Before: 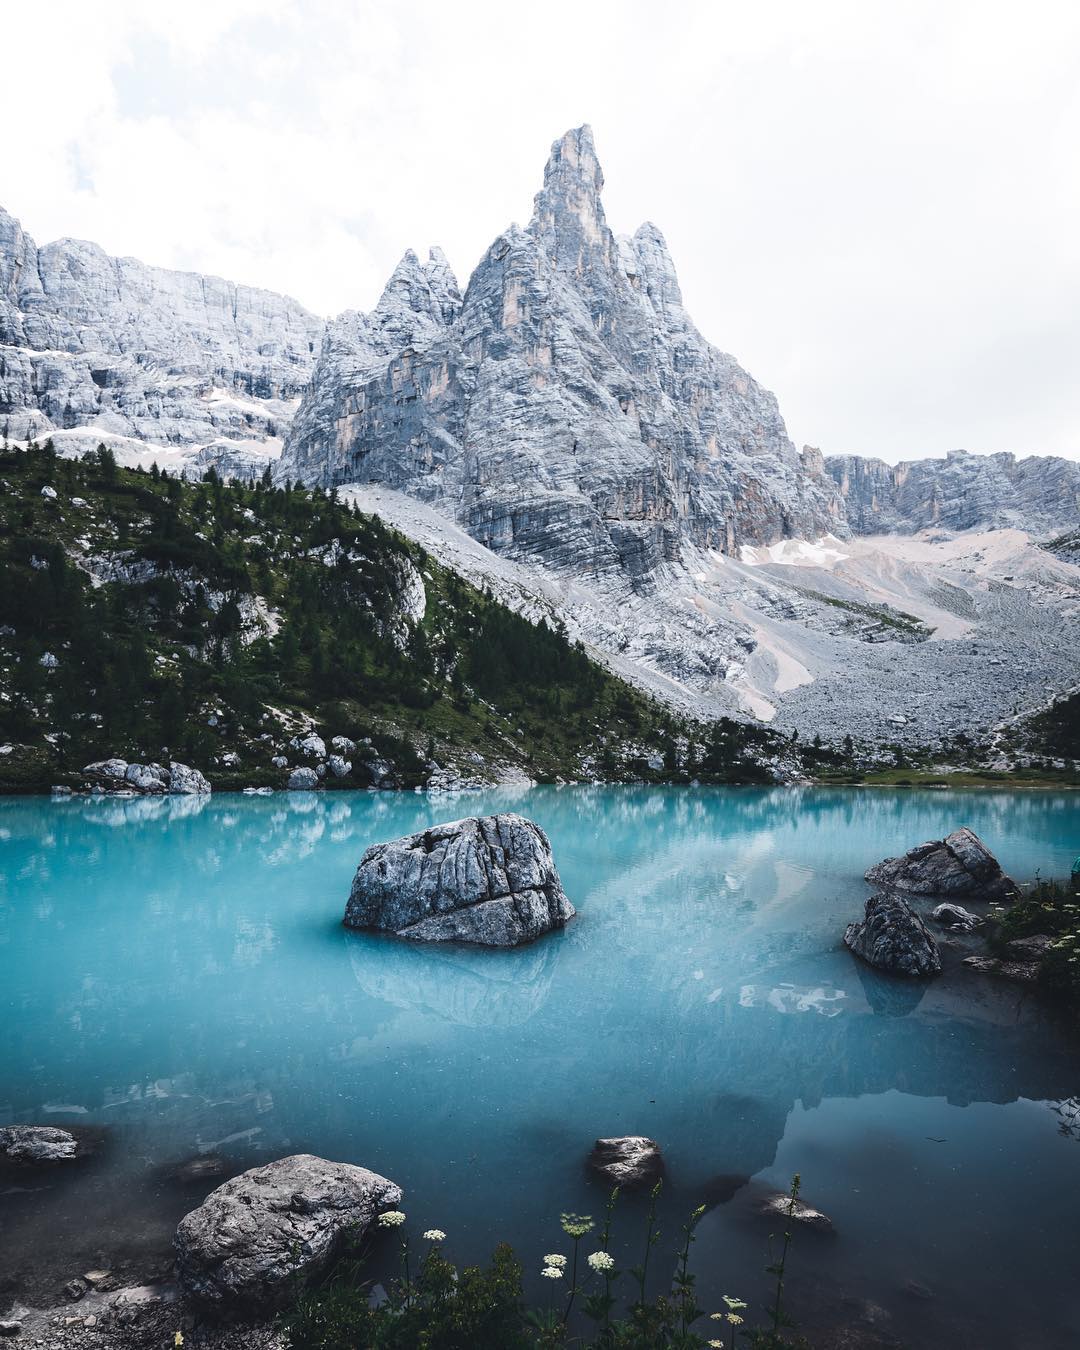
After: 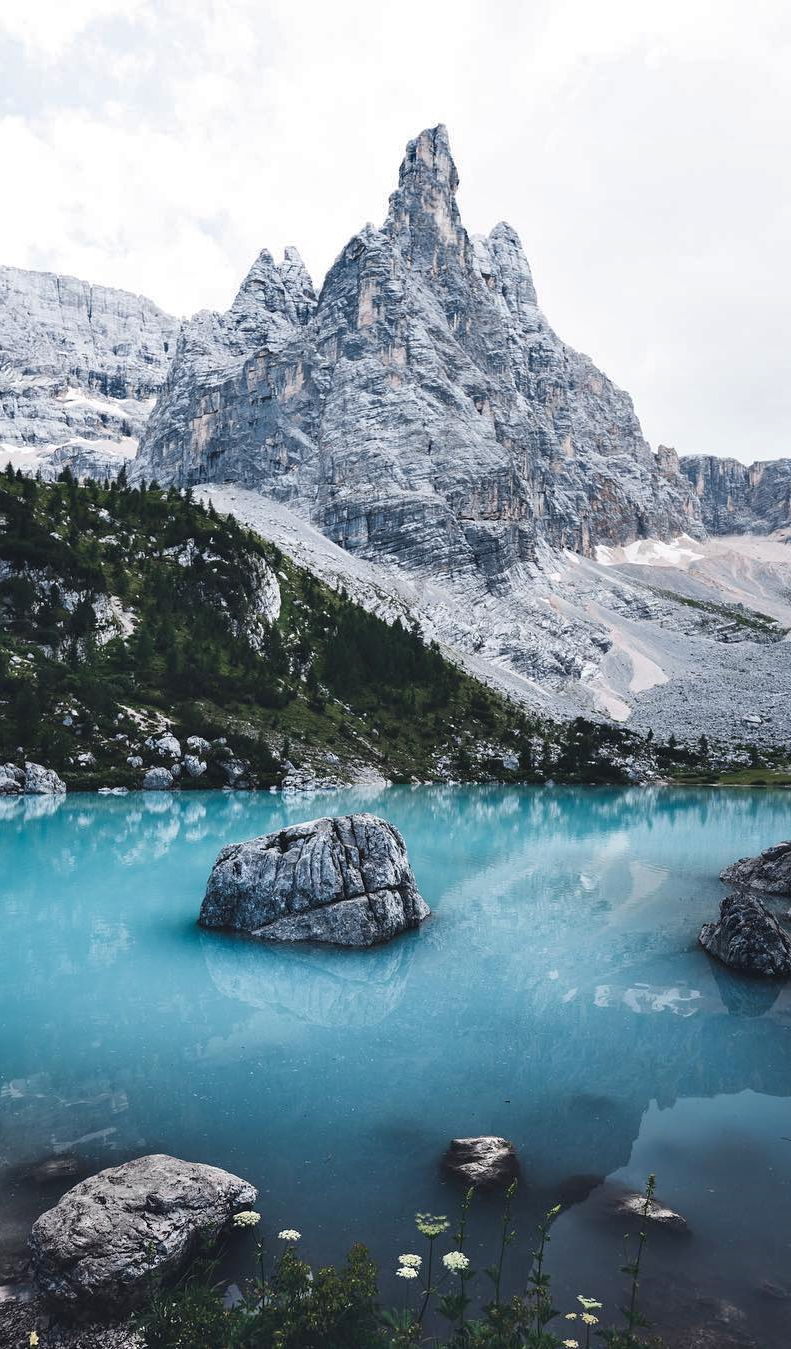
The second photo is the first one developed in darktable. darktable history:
crop: left 13.443%, right 13.31%
shadows and highlights: low approximation 0.01, soften with gaussian
